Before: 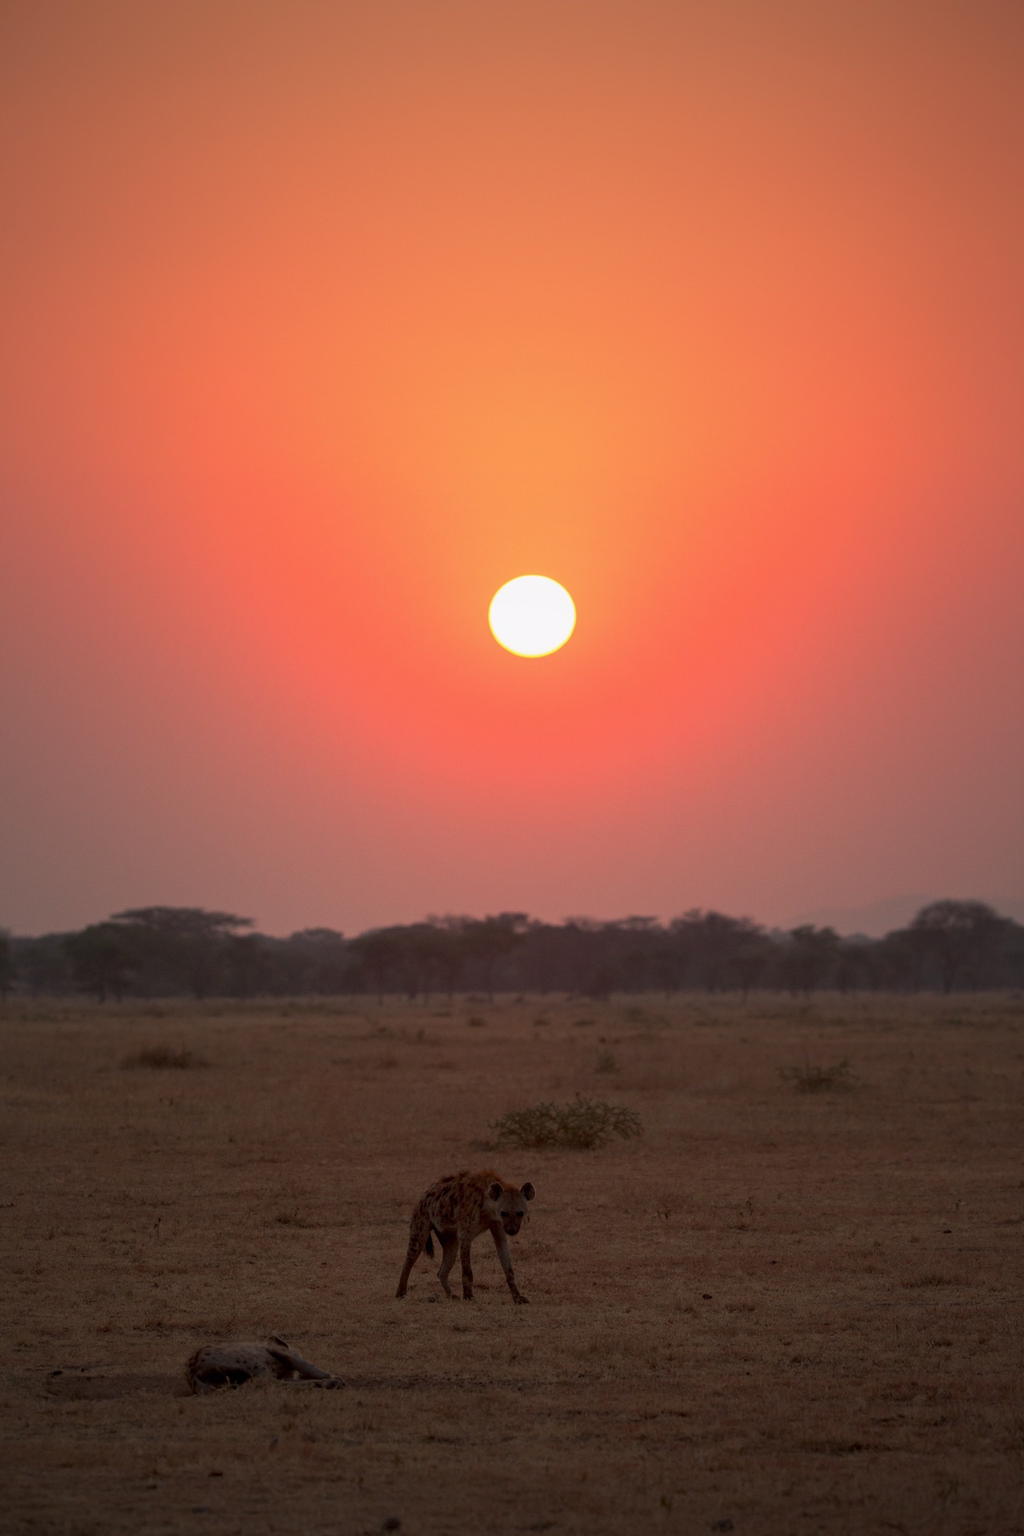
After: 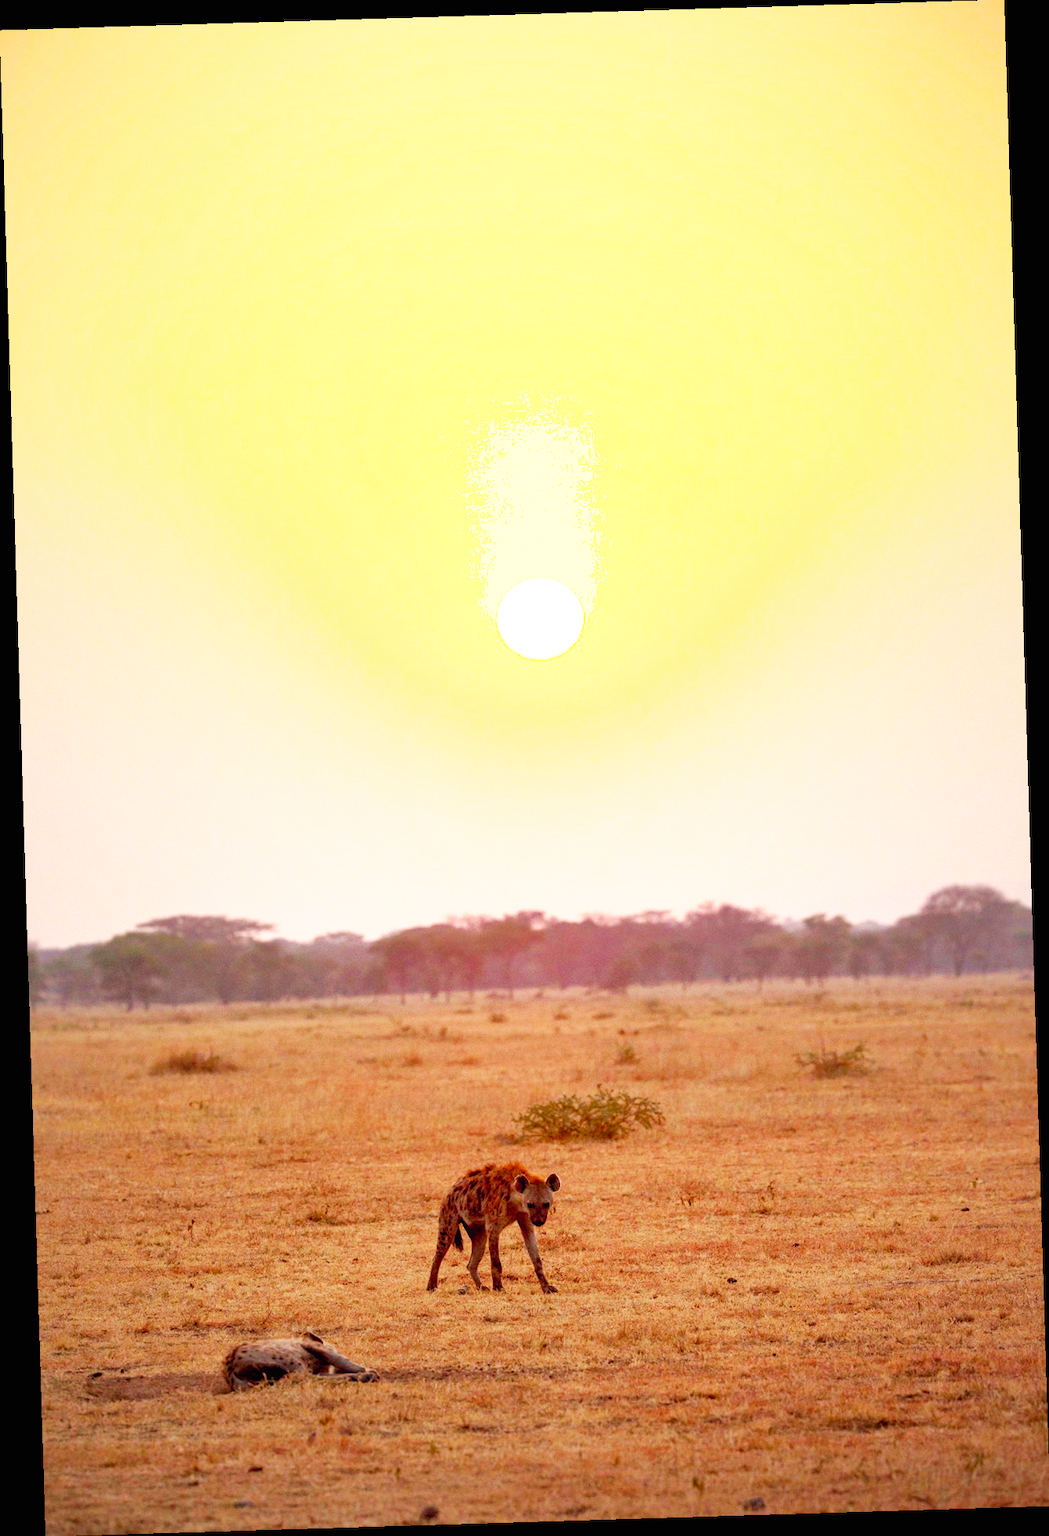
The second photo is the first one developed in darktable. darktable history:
rotate and perspective: rotation -1.75°, automatic cropping off
exposure: exposure 2 EV, compensate exposure bias true, compensate highlight preservation false
shadows and highlights: on, module defaults
color balance rgb: perceptual saturation grading › global saturation 20%, global vibrance 20%
base curve: curves: ch0 [(0, 0) (0.007, 0.004) (0.027, 0.03) (0.046, 0.07) (0.207, 0.54) (0.442, 0.872) (0.673, 0.972) (1, 1)], preserve colors none
